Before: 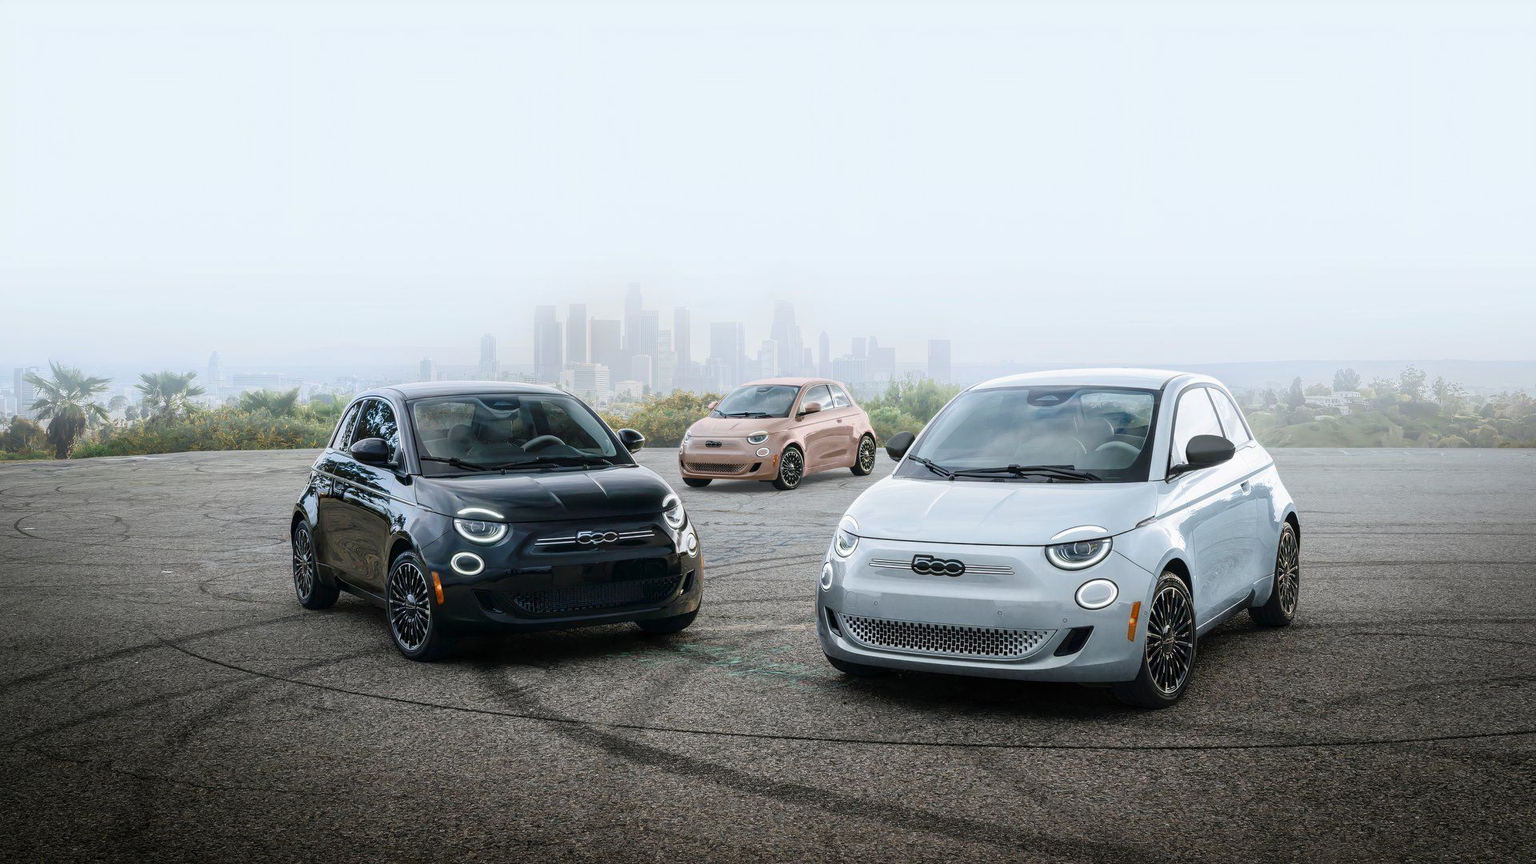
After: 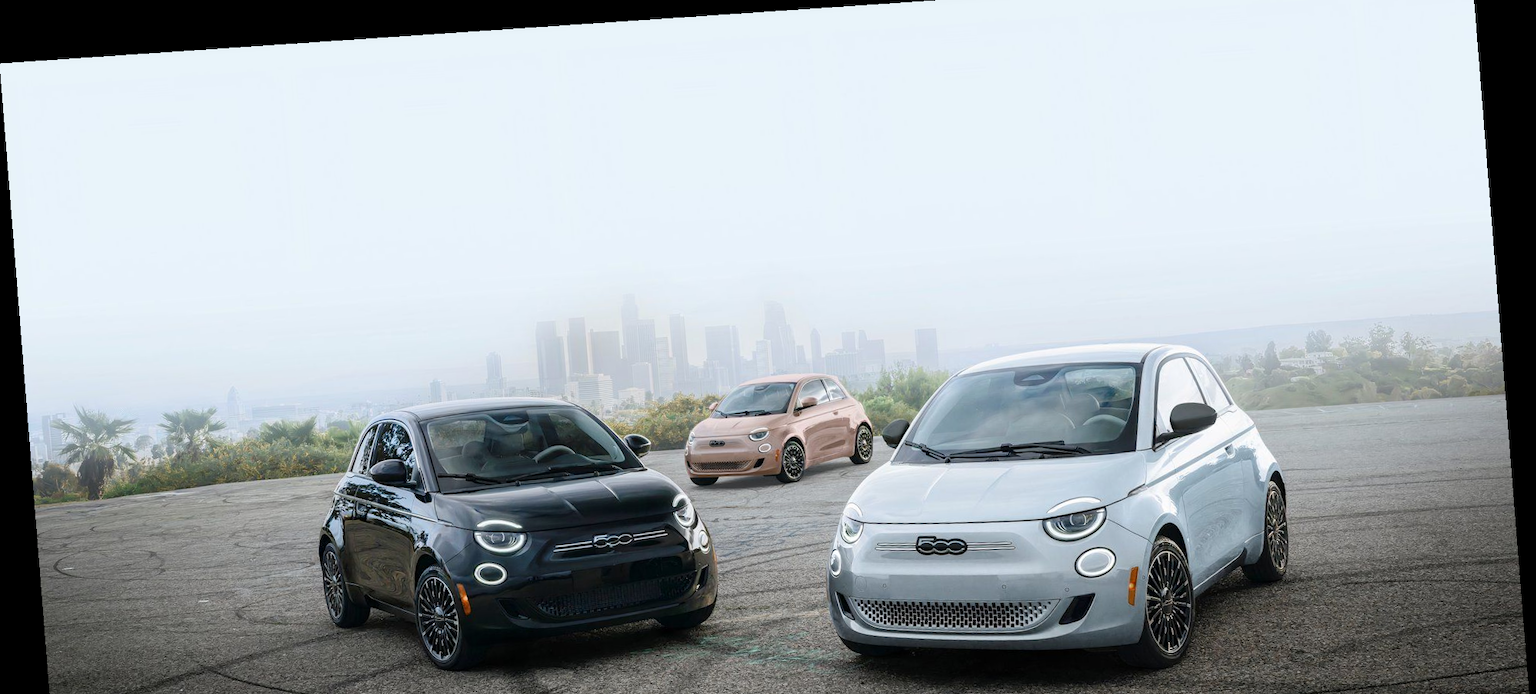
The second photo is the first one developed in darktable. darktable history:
rotate and perspective: rotation -4.2°, shear 0.006, automatic cropping off
haze removal: strength 0.02, distance 0.25, compatibility mode true, adaptive false
tone equalizer: on, module defaults
crop: top 3.857%, bottom 21.132%
